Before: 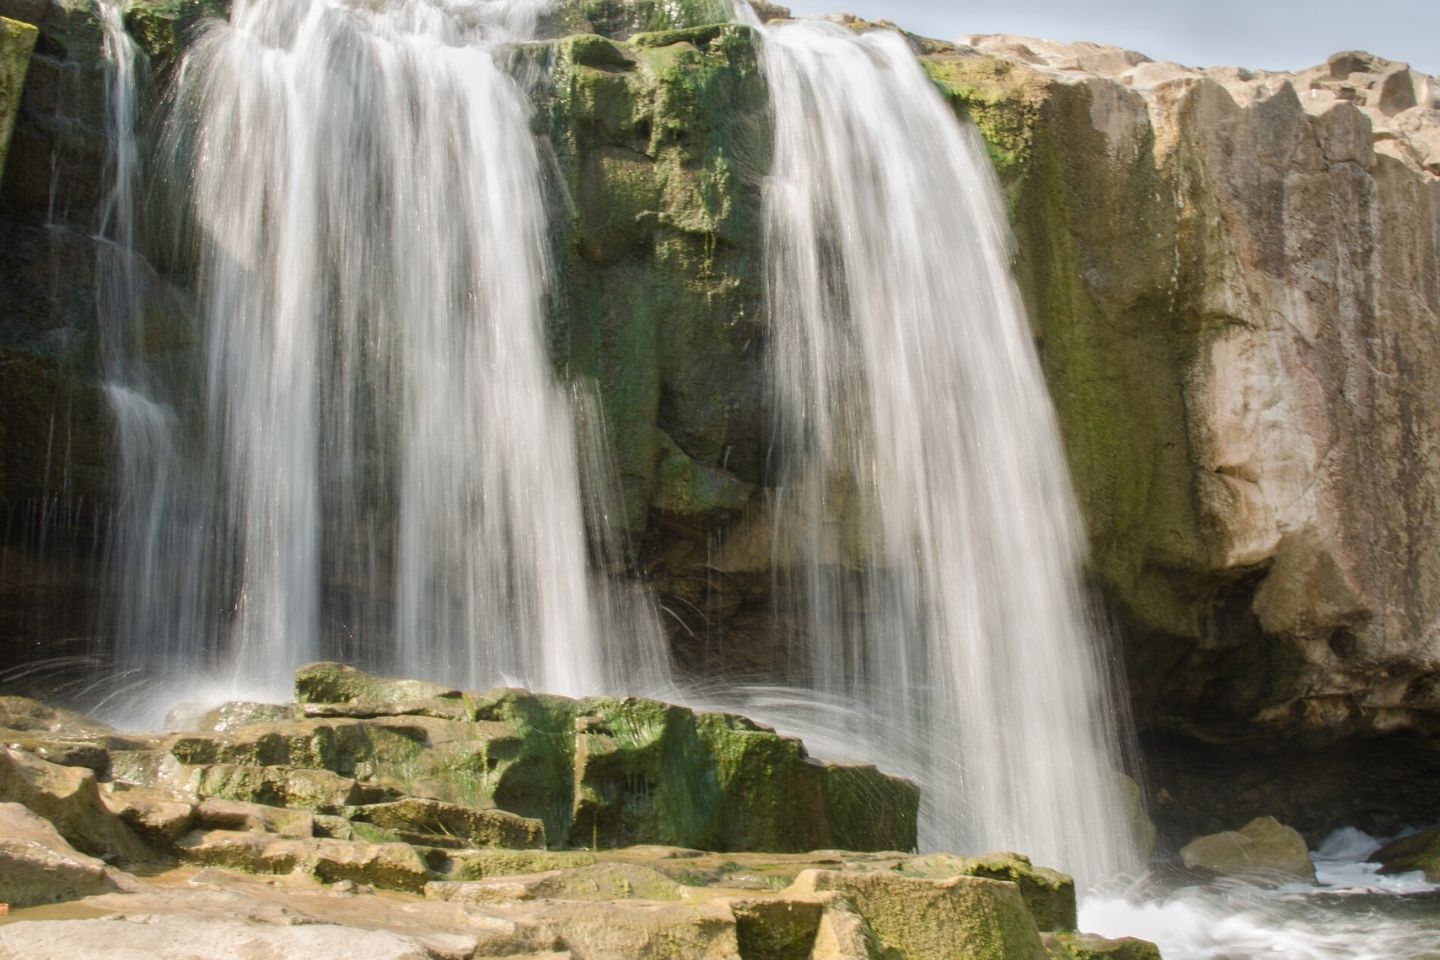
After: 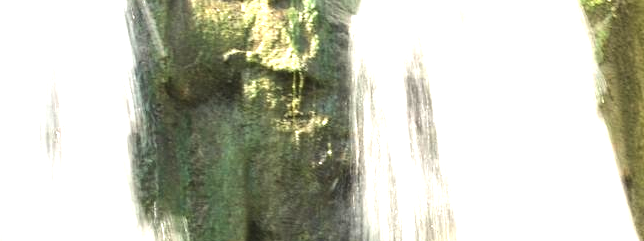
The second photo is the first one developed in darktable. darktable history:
crop: left 28.64%, top 16.832%, right 26.637%, bottom 58.055%
exposure: black level correction 0, exposure 1.2 EV, compensate exposure bias true, compensate highlight preservation false
tone equalizer: -8 EV -0.75 EV, -7 EV -0.7 EV, -6 EV -0.6 EV, -5 EV -0.4 EV, -3 EV 0.4 EV, -2 EV 0.6 EV, -1 EV 0.7 EV, +0 EV 0.75 EV, edges refinement/feathering 500, mask exposure compensation -1.57 EV, preserve details no
